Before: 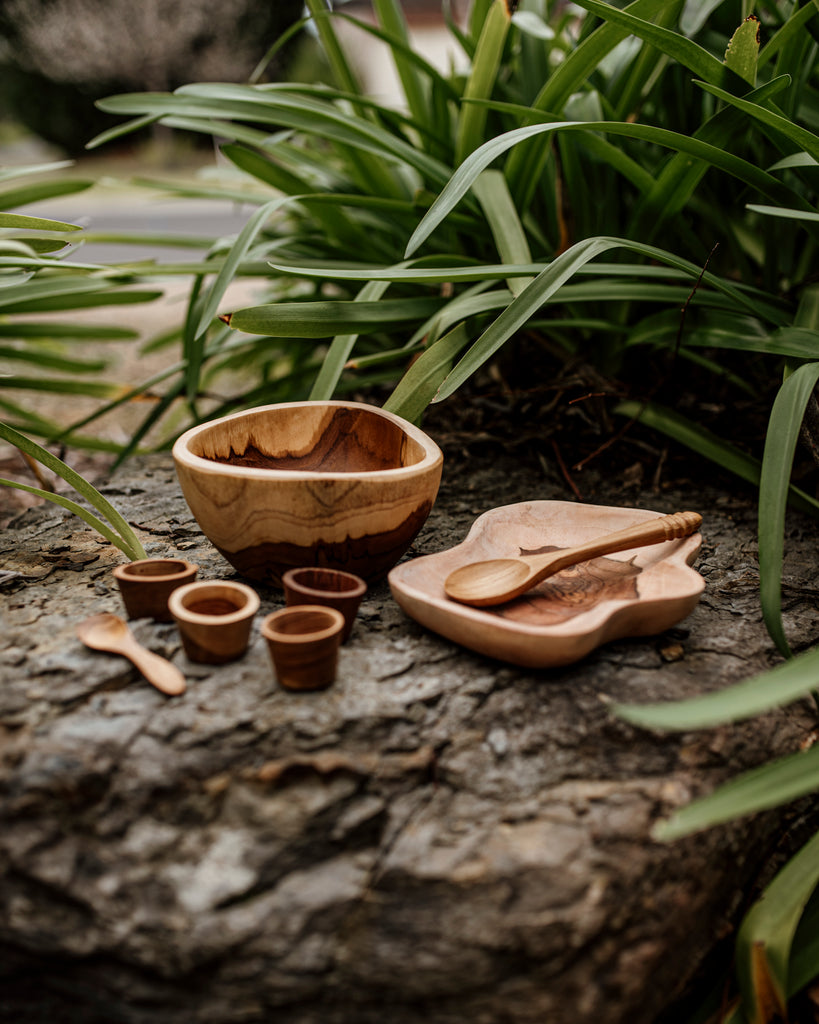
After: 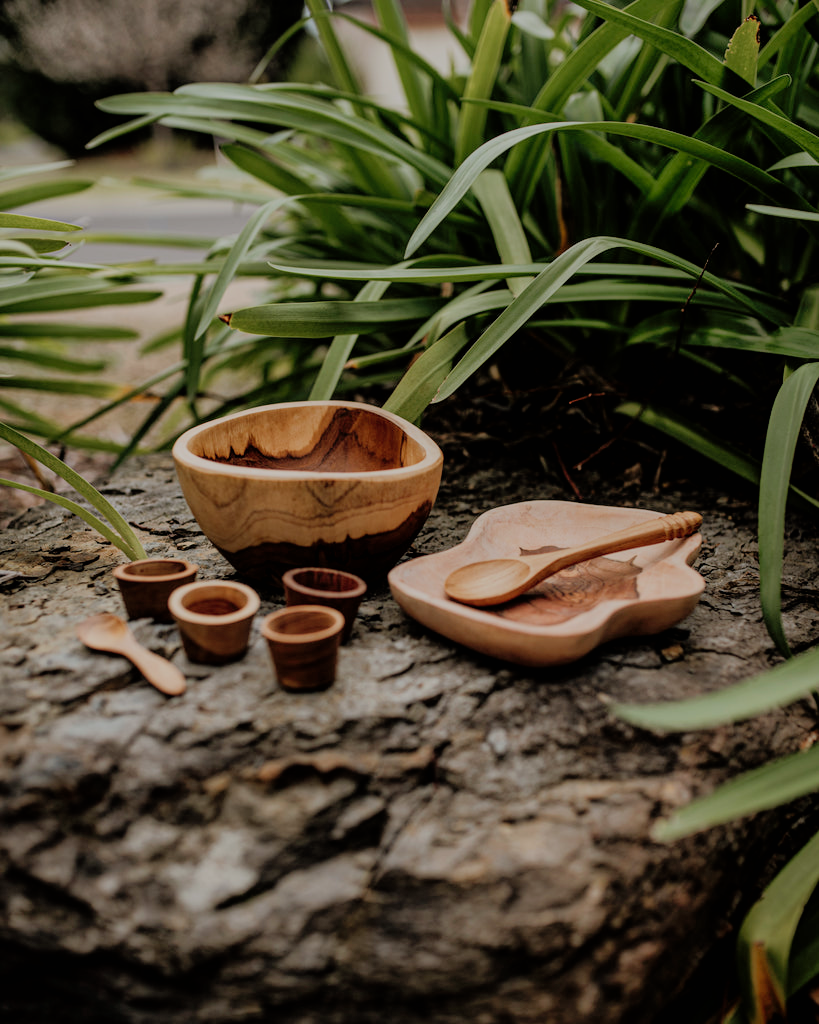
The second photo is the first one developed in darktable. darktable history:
filmic rgb: black relative exposure -7.65 EV, white relative exposure 4.56 EV, hardness 3.61
shadows and highlights: on, module defaults
